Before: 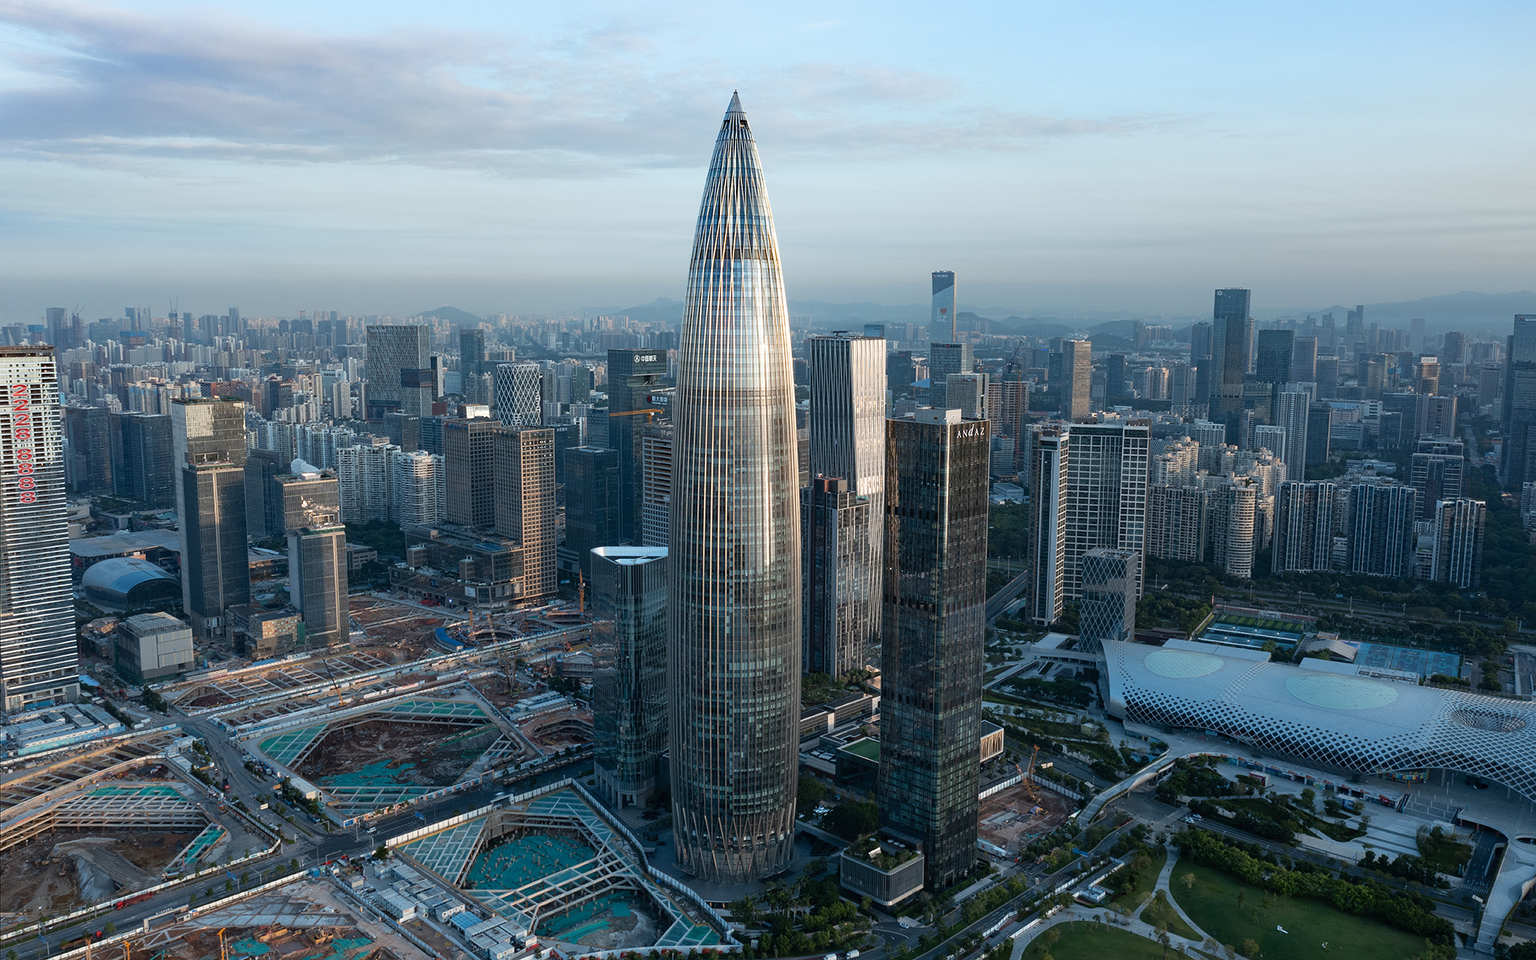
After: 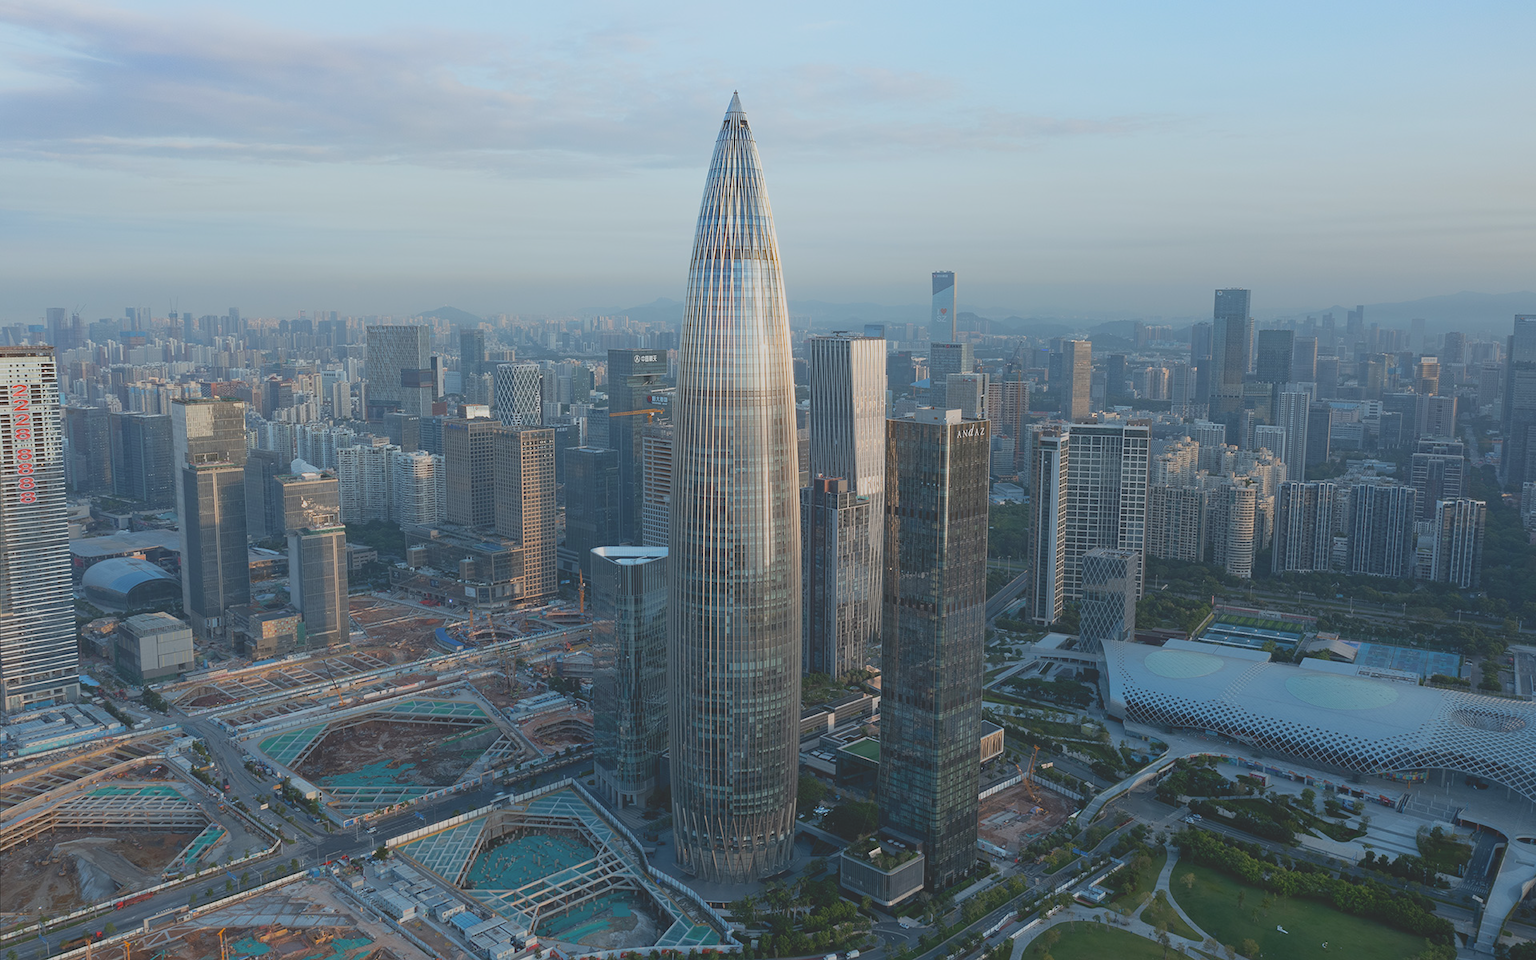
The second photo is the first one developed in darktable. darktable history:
contrast brightness saturation: contrast -0.15, brightness 0.05, saturation -0.12
white balance: emerald 1
local contrast: detail 70%
